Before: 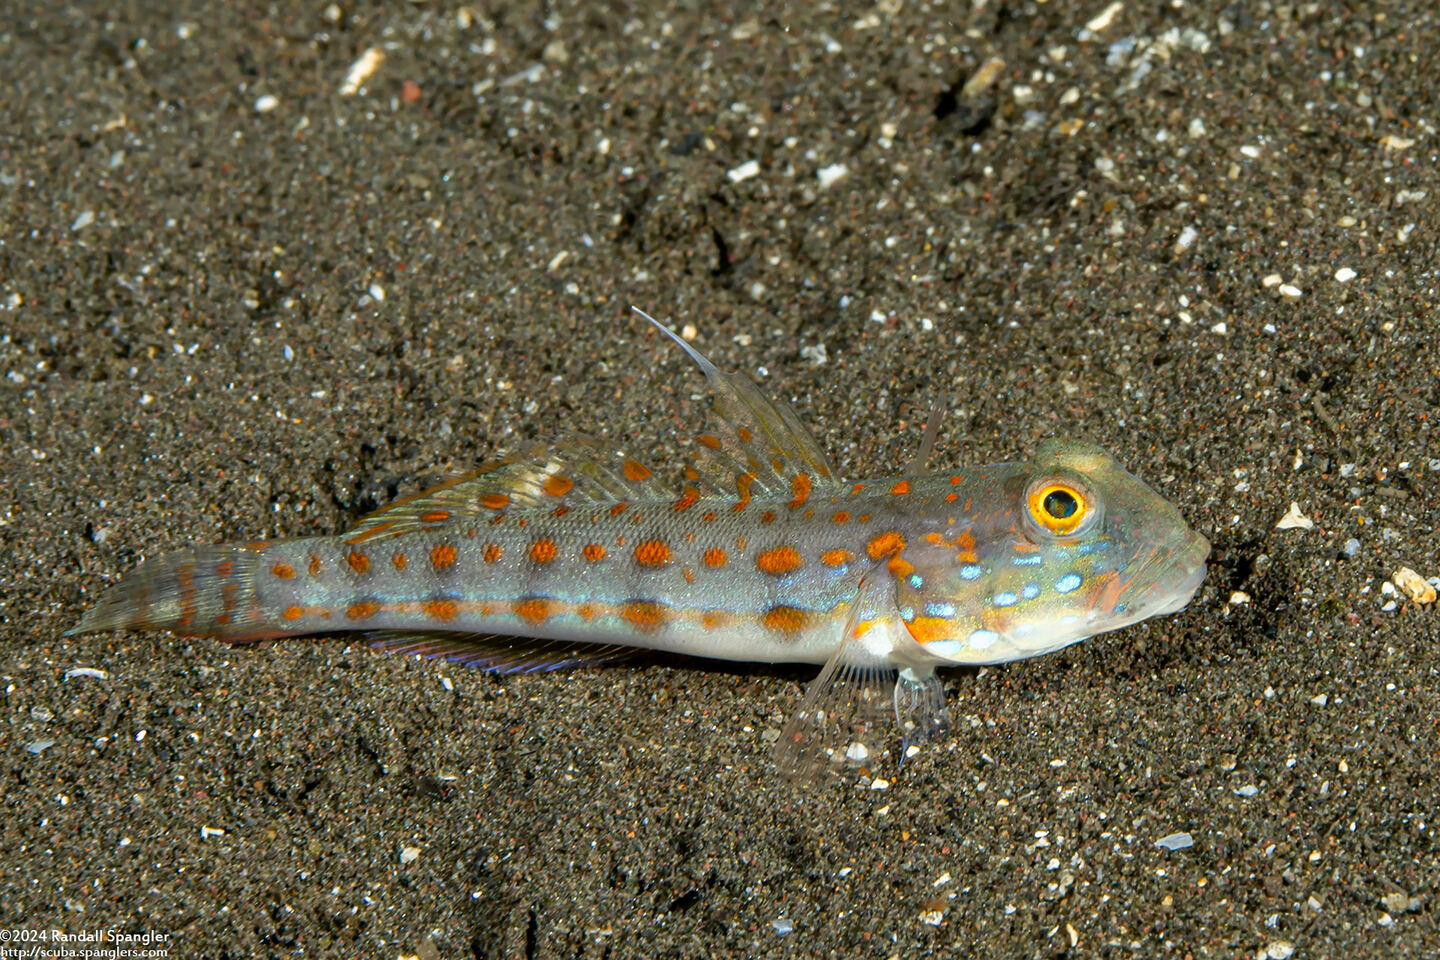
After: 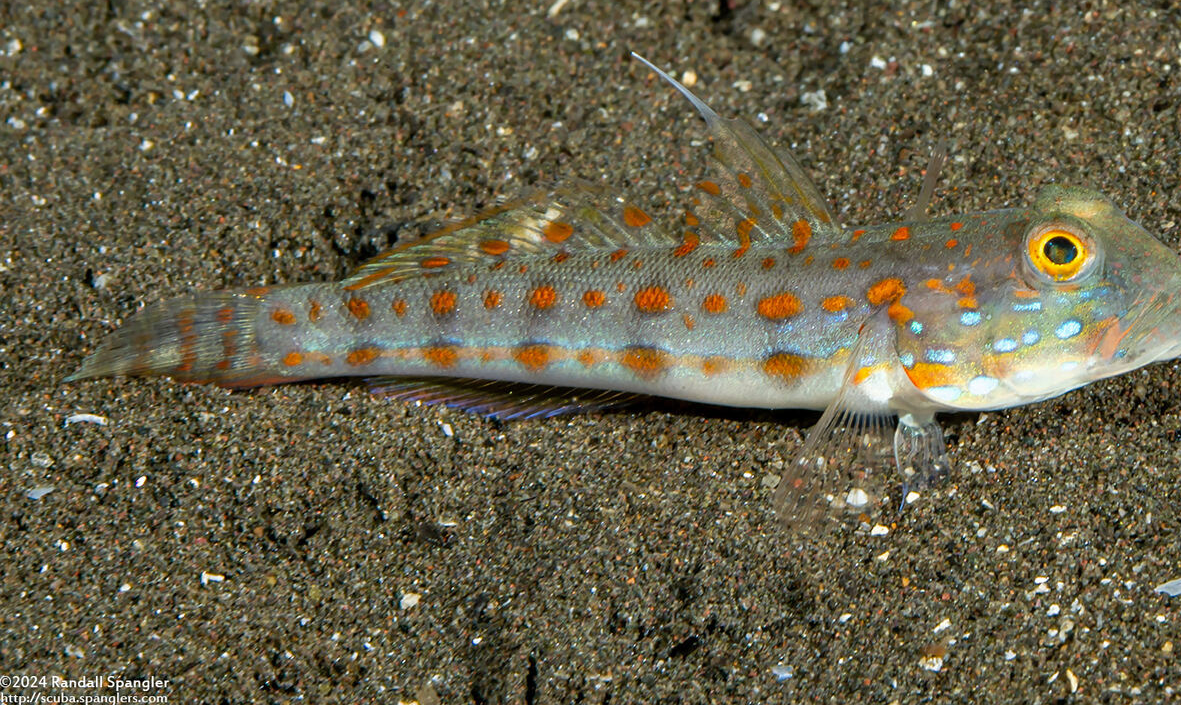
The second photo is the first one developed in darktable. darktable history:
exposure: compensate highlight preservation false
crop: top 26.531%, right 17.959%
shadows and highlights: radius 125.46, shadows 21.19, highlights -21.19, low approximation 0.01
